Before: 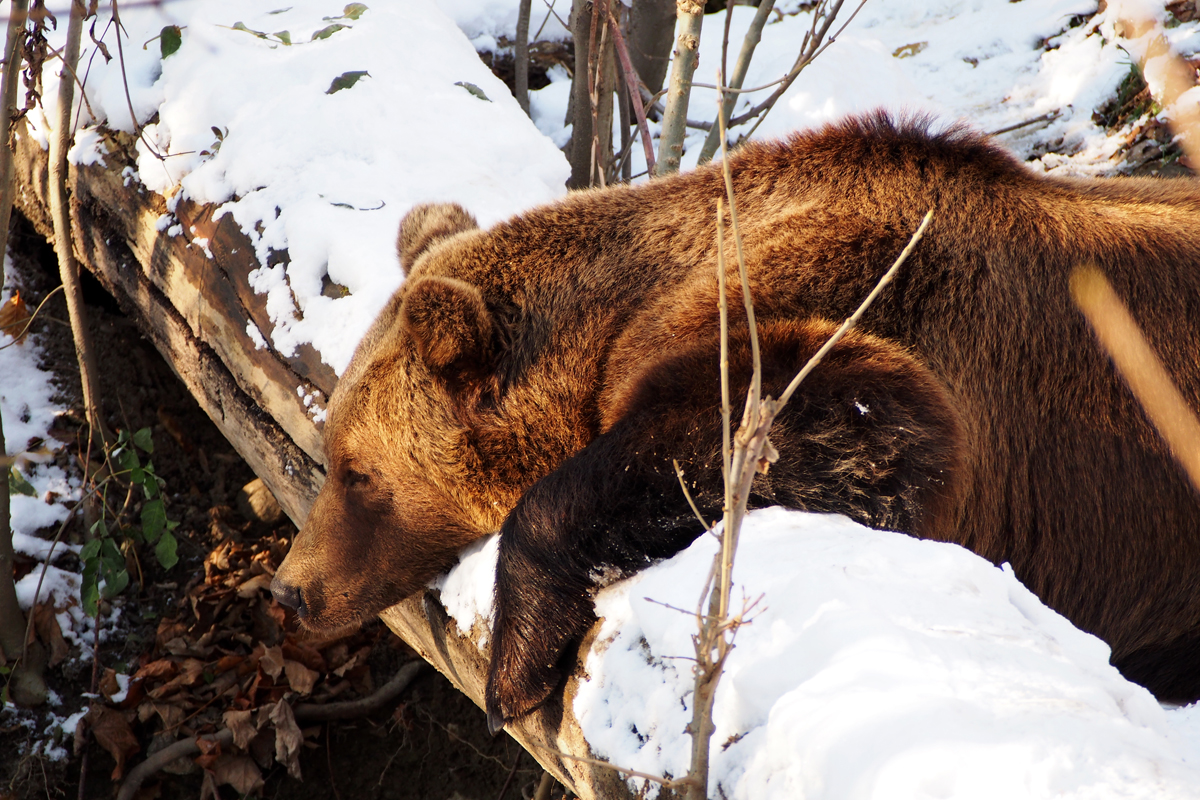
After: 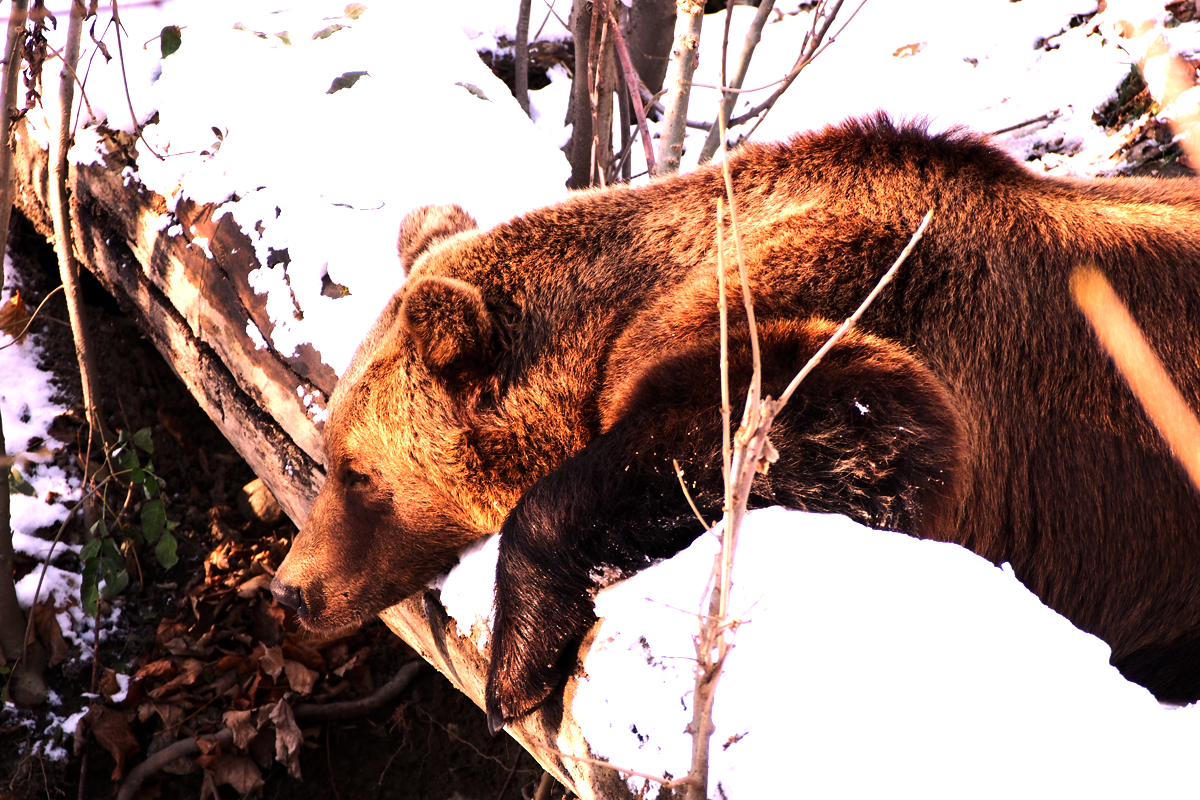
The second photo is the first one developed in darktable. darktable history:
levels: levels [0, 0.476, 0.951]
tone equalizer: -8 EV -0.75 EV, -7 EV -0.7 EV, -6 EV -0.6 EV, -5 EV -0.4 EV, -3 EV 0.4 EV, -2 EV 0.6 EV, -1 EV 0.7 EV, +0 EV 0.75 EV, edges refinement/feathering 500, mask exposure compensation -1.57 EV, preserve details no
white balance: red 1.188, blue 1.11
